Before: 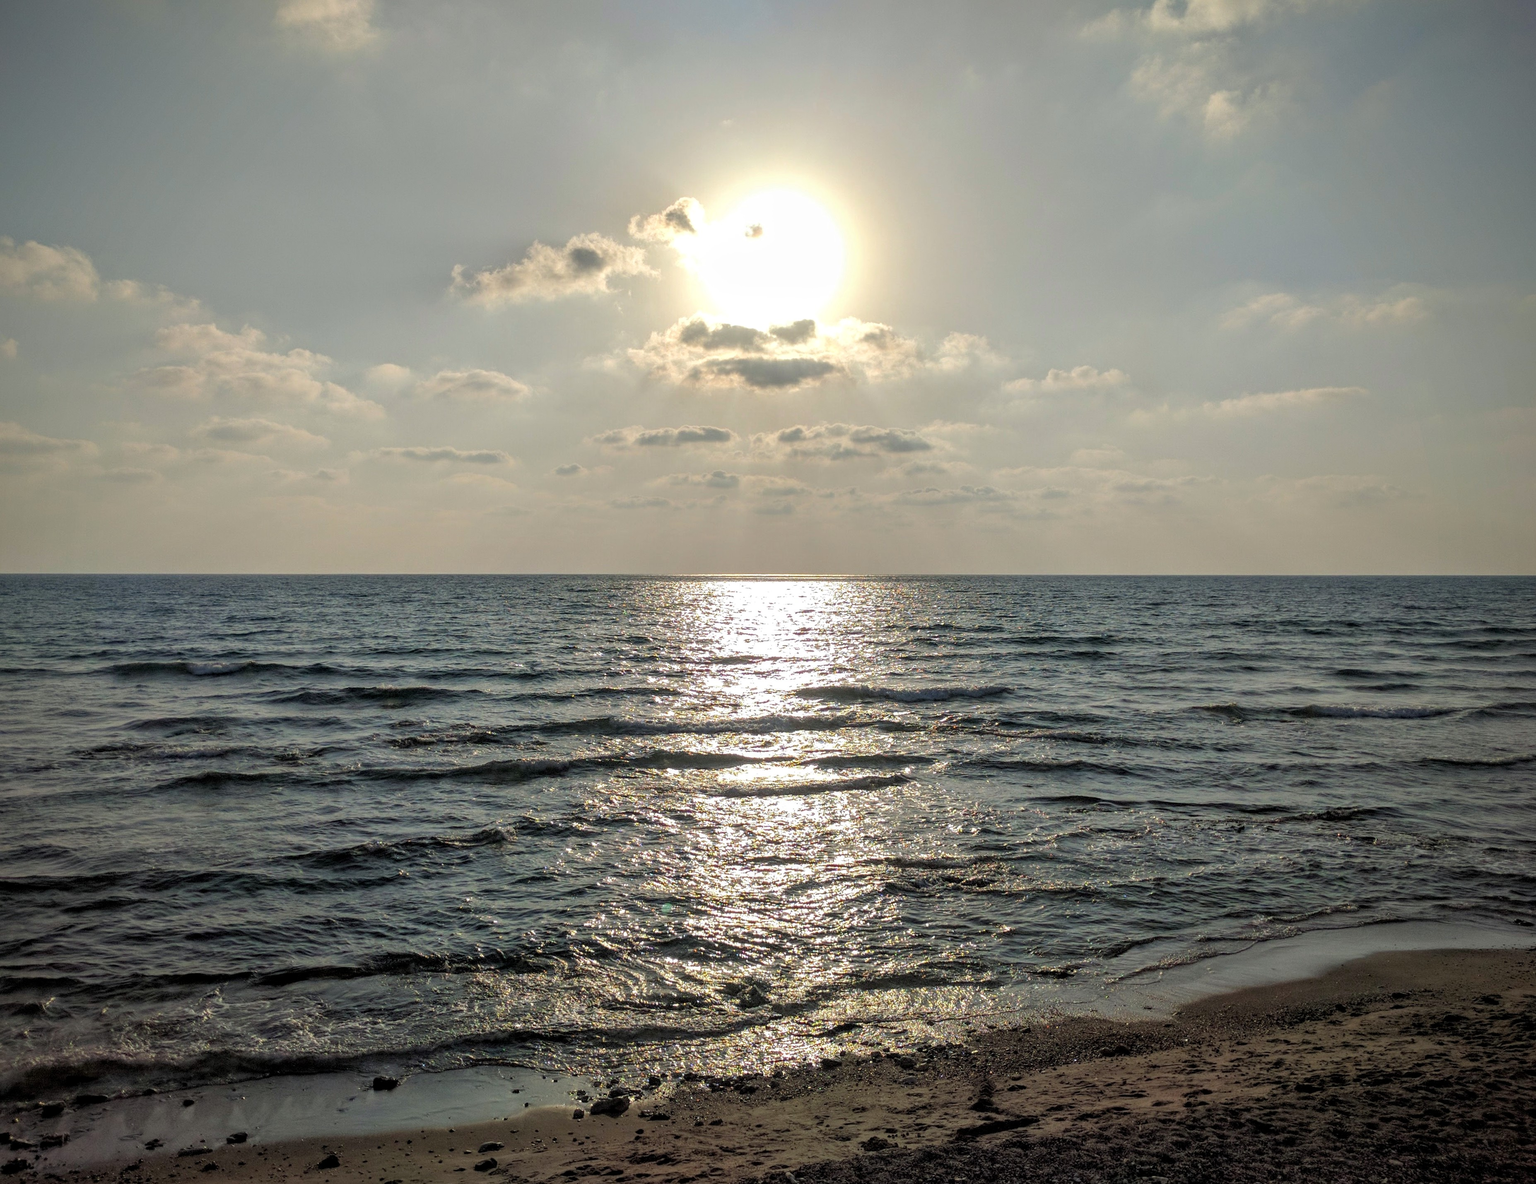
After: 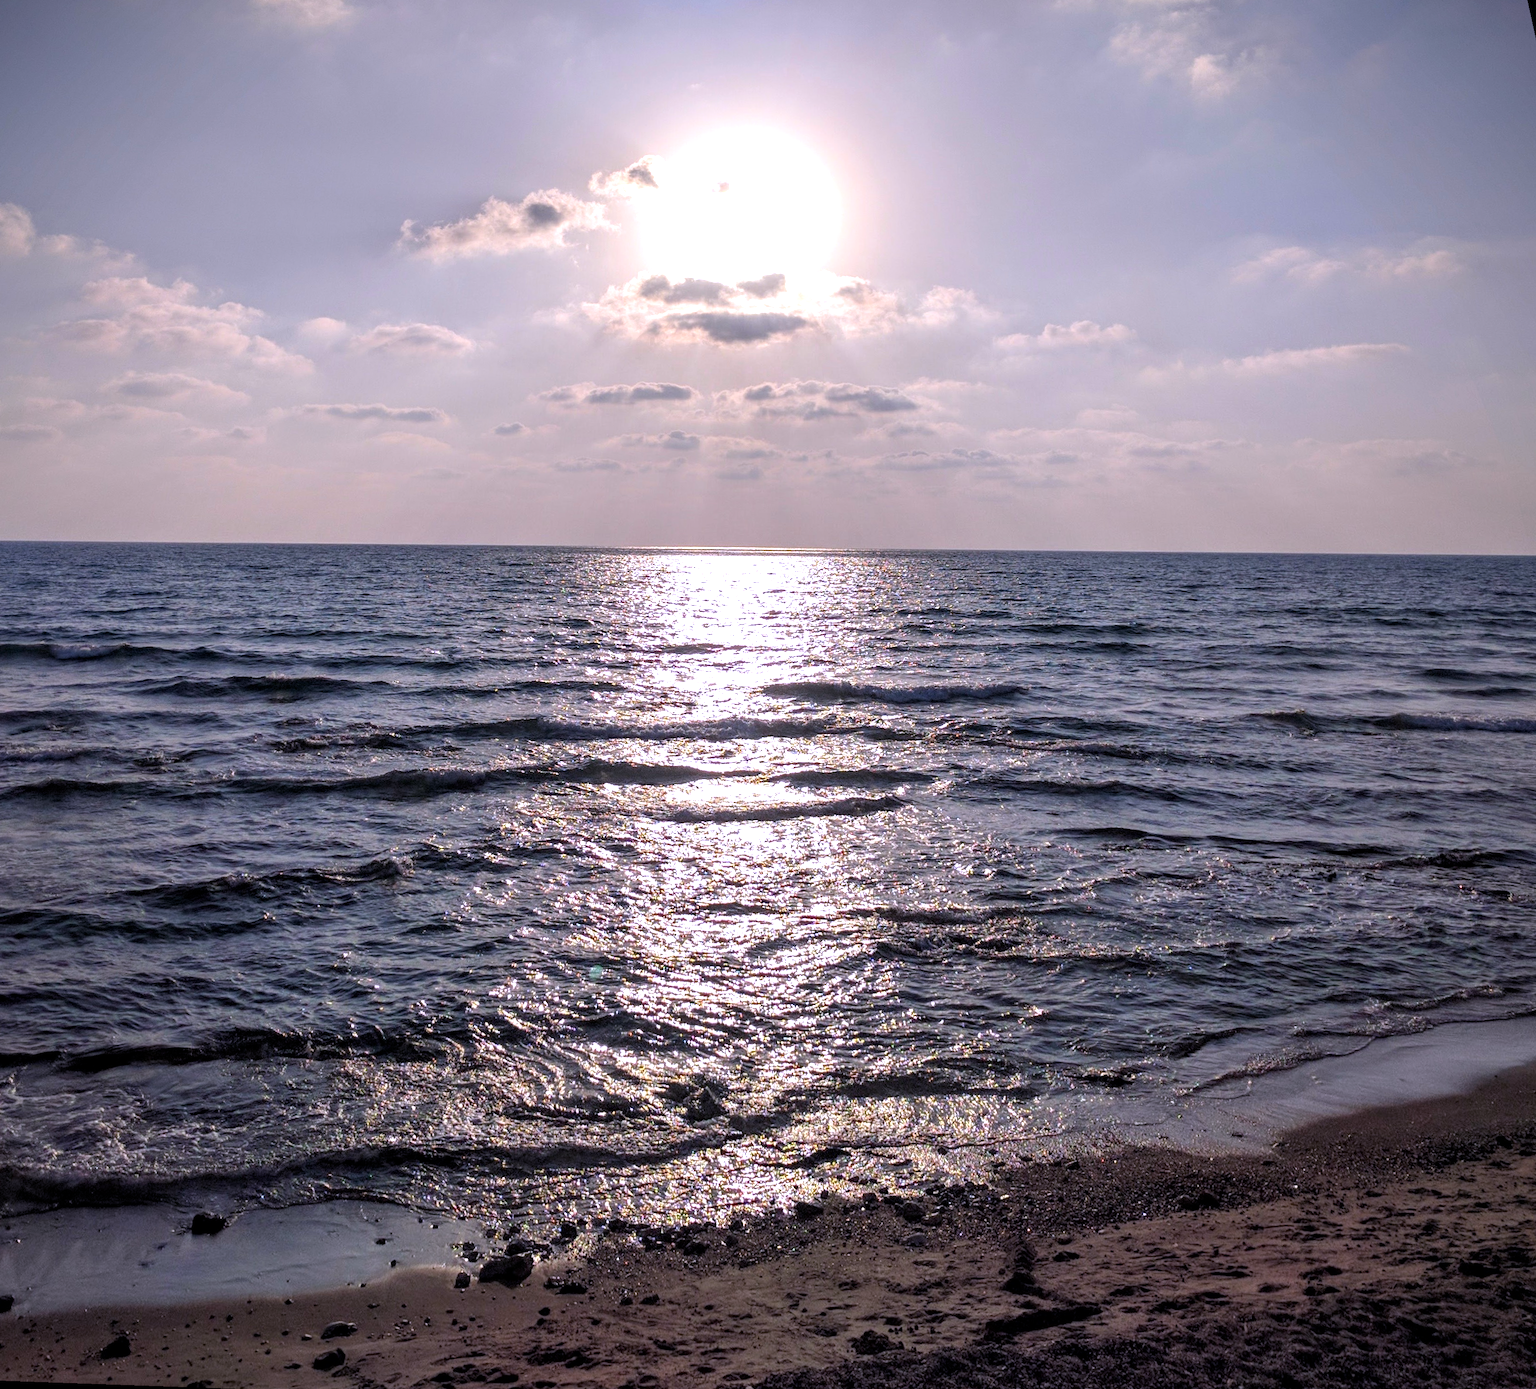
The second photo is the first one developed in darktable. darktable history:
contrast brightness saturation: contrast 0.08, saturation 0.02
white balance: red 1.042, blue 1.17
shadows and highlights: shadows -12.5, white point adjustment 4, highlights 28.33
color balance: gamma [0.9, 0.988, 0.975, 1.025], gain [1.05, 1, 1, 1]
rotate and perspective: rotation 0.72°, lens shift (vertical) -0.352, lens shift (horizontal) -0.051, crop left 0.152, crop right 0.859, crop top 0.019, crop bottom 0.964
